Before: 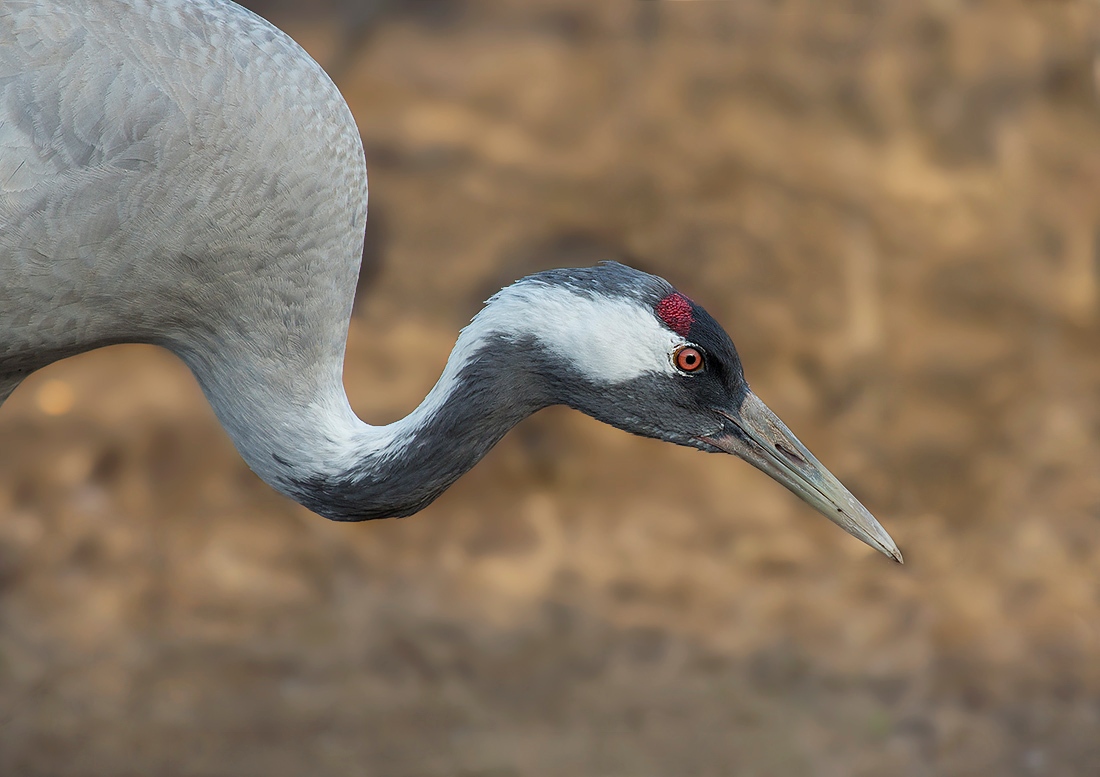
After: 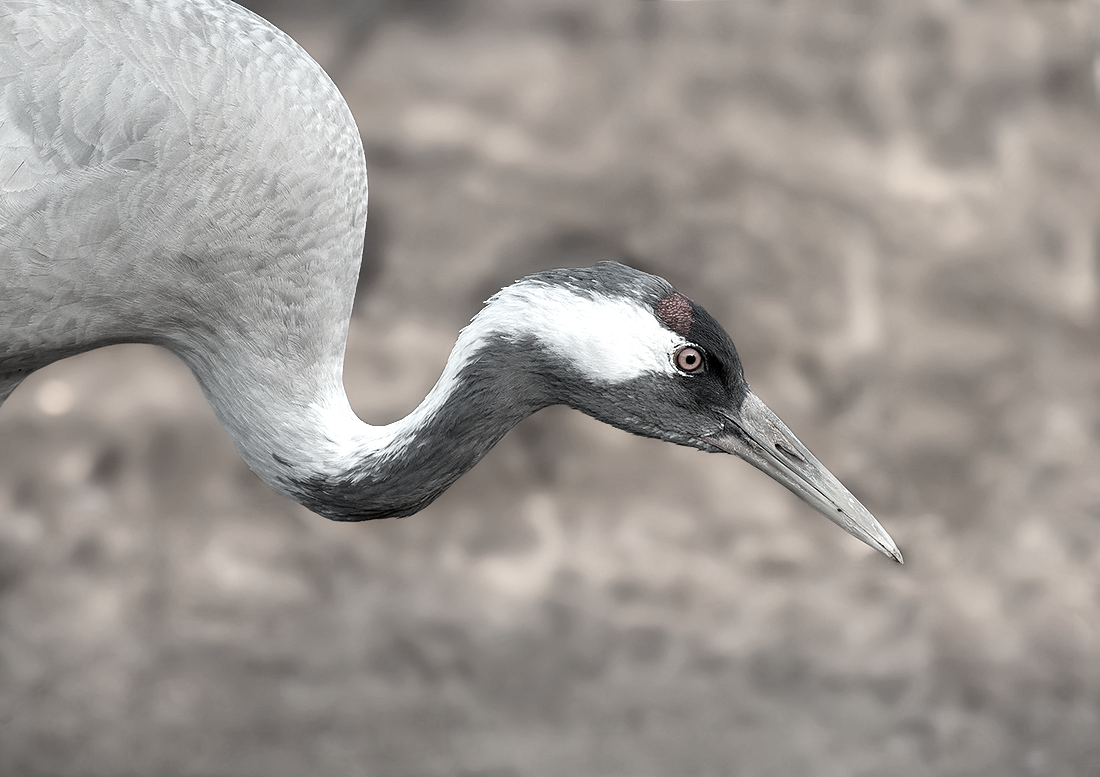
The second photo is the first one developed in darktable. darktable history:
color correction: highlights b* 0.035, saturation 0.17
exposure: exposure 0.664 EV, compensate highlight preservation false
